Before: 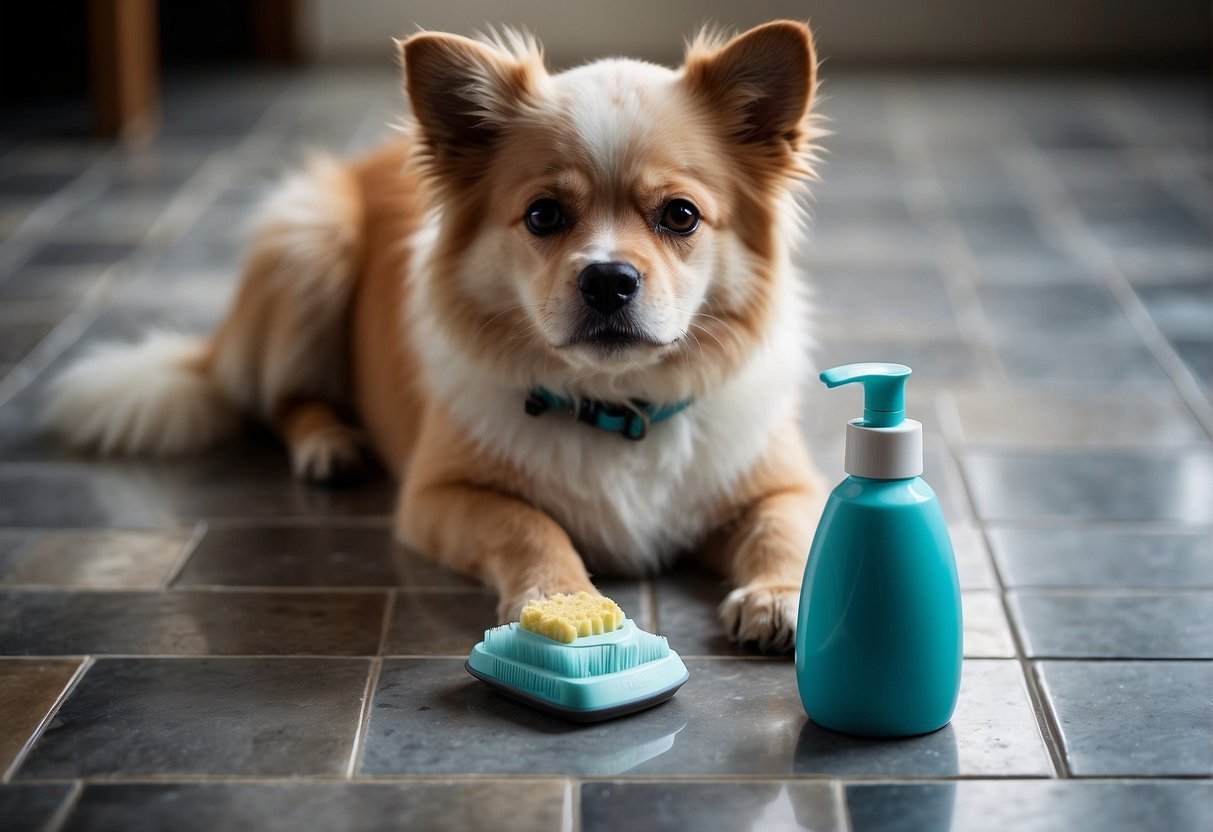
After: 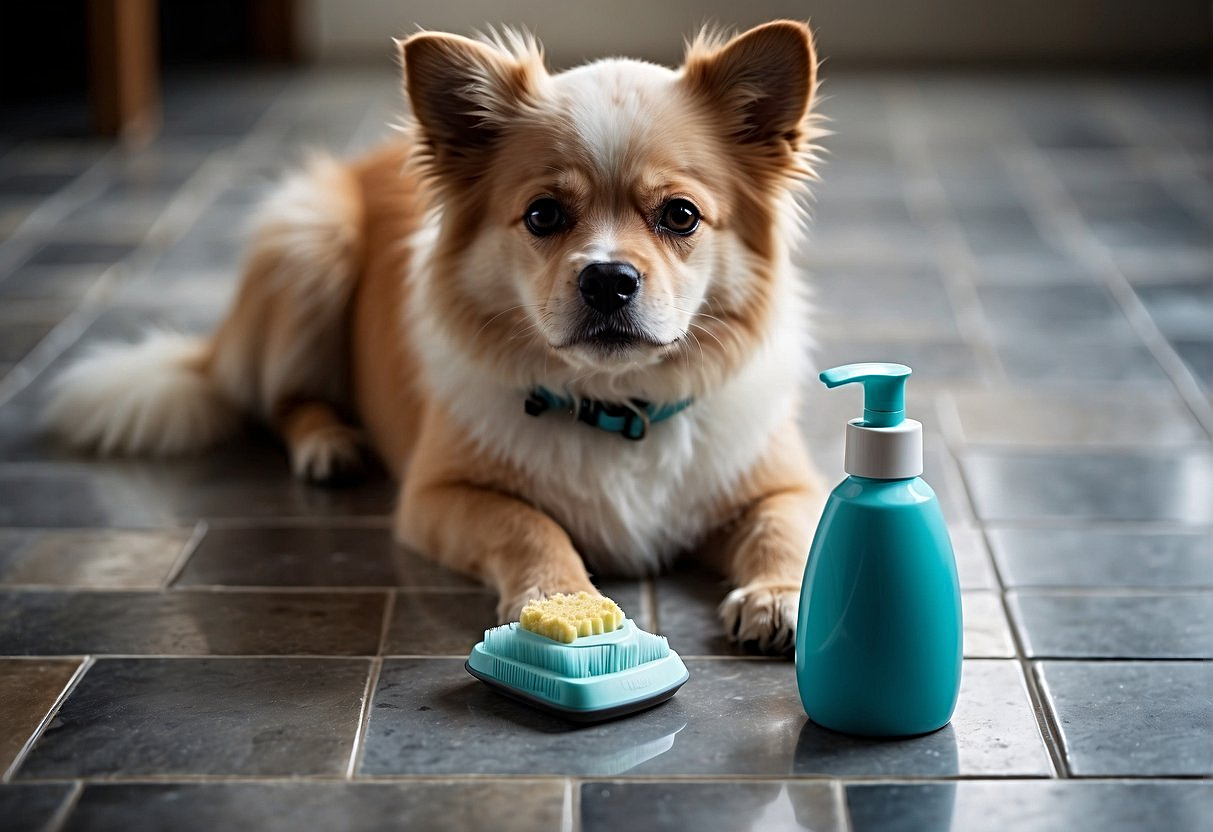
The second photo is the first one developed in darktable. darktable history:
tone equalizer: on, module defaults
sharpen: radius 4
